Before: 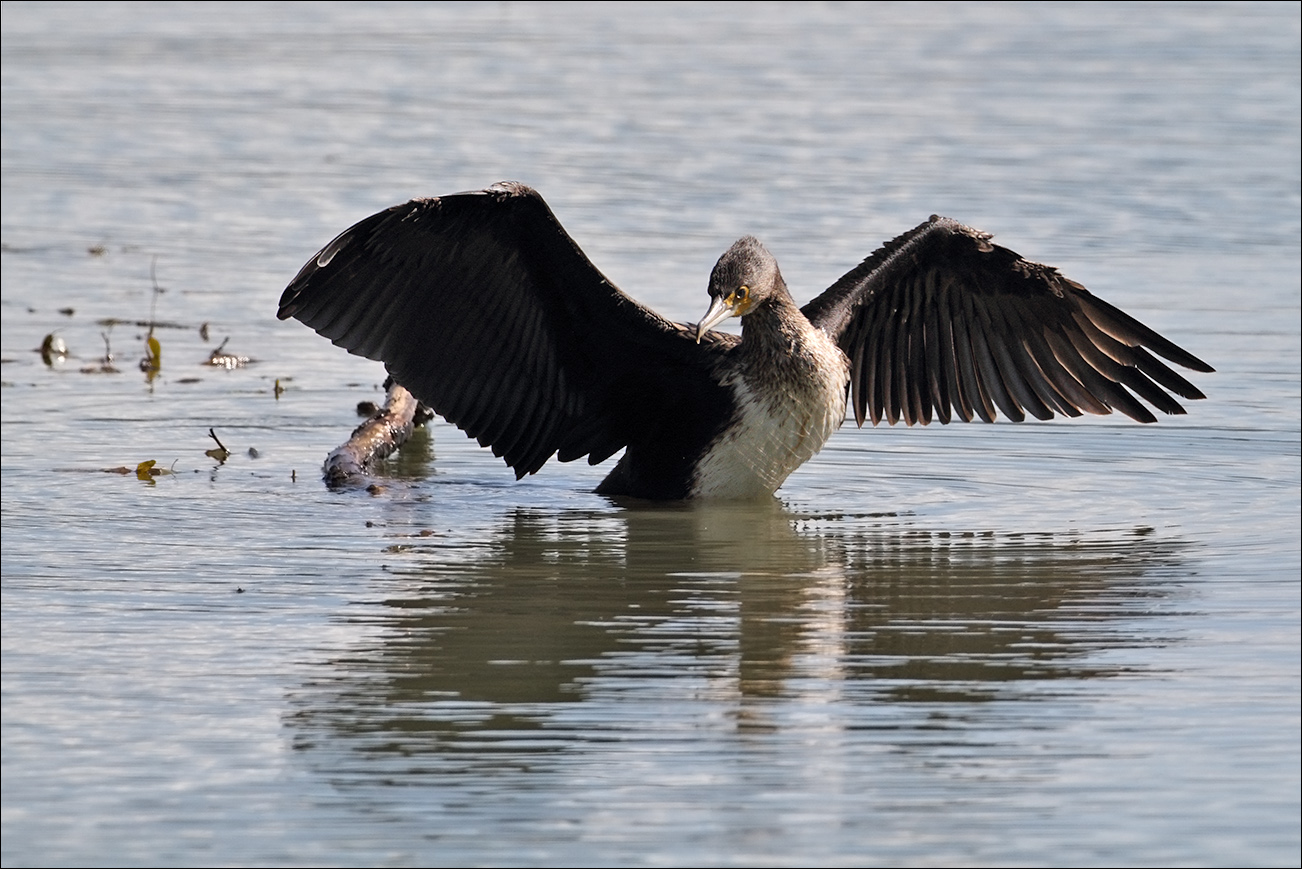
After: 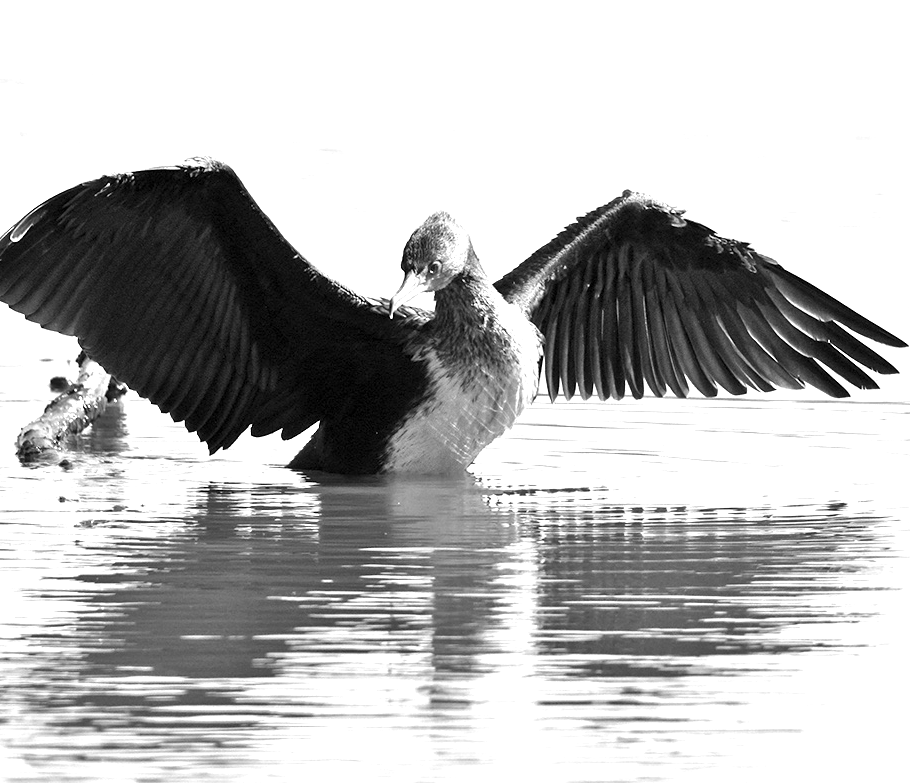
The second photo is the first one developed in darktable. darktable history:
crop and rotate: left 23.598%, top 2.95%, right 6.441%, bottom 6.878%
tone equalizer: edges refinement/feathering 500, mask exposure compensation -1.57 EV, preserve details no
exposure: exposure 0.942 EV, compensate exposure bias true, compensate highlight preservation false
color zones: curves: ch0 [(0, 0.613) (0.01, 0.613) (0.245, 0.448) (0.498, 0.529) (0.642, 0.665) (0.879, 0.777) (0.99, 0.613)]; ch1 [(0, 0) (0.143, 0) (0.286, 0) (0.429, 0) (0.571, 0) (0.714, 0) (0.857, 0)]
local contrast: mode bilateral grid, contrast 9, coarseness 24, detail 115%, midtone range 0.2
